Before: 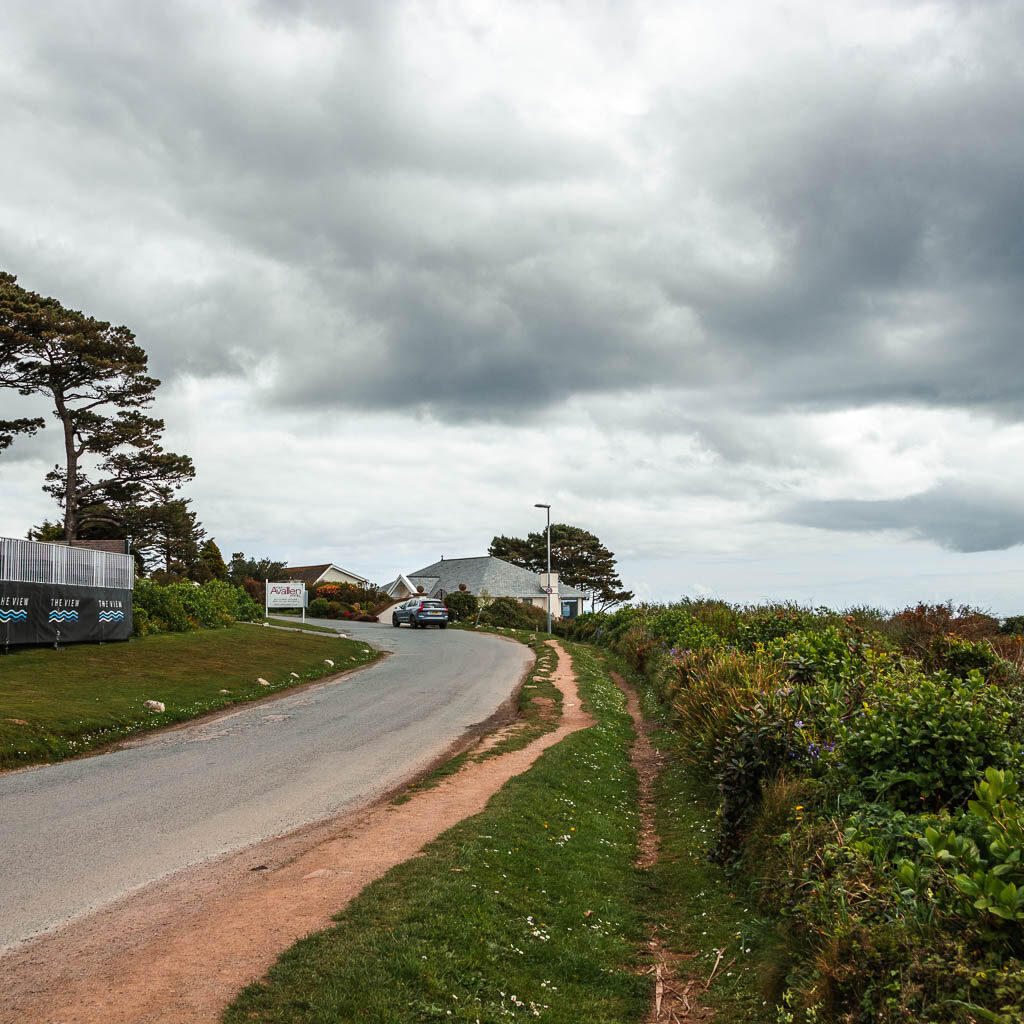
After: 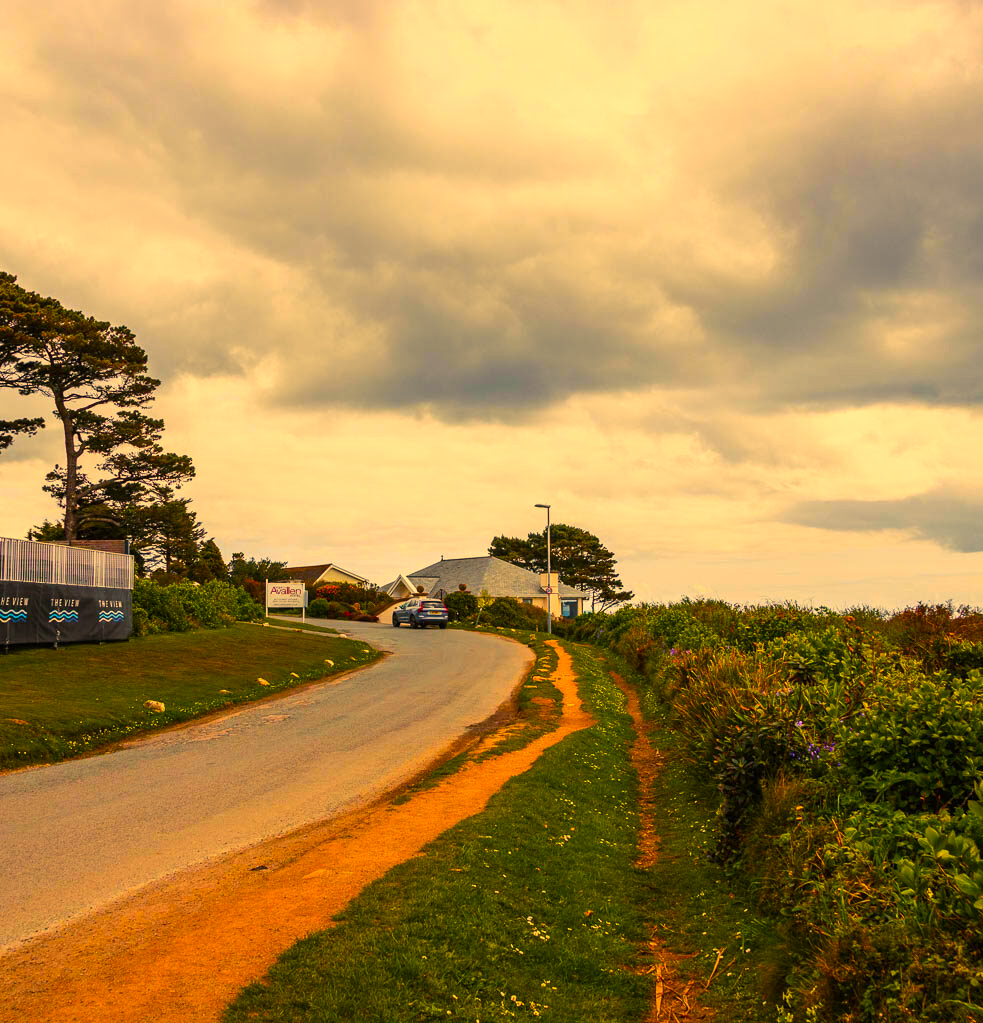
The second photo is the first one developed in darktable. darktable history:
crop: right 3.913%, bottom 0.017%
color balance rgb: highlights gain › chroma 8.097%, highlights gain › hue 83.47°, linear chroma grading › mid-tones 7.658%, perceptual saturation grading › global saturation 42.63%, global vibrance 50.39%
color correction: highlights a* 21.71, highlights b* 22.1
